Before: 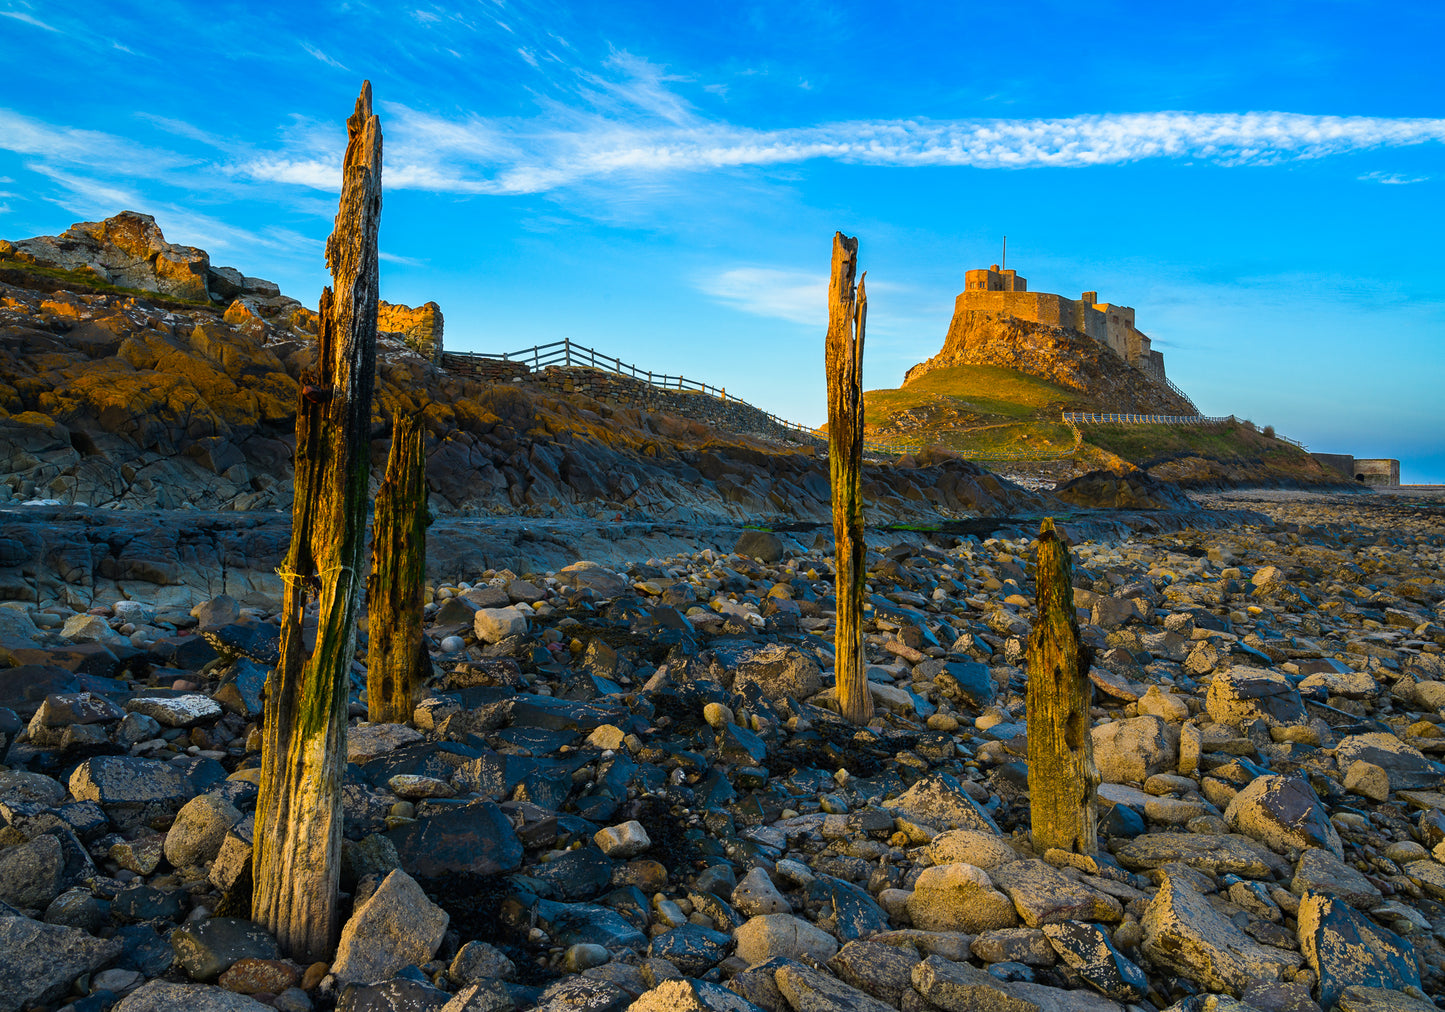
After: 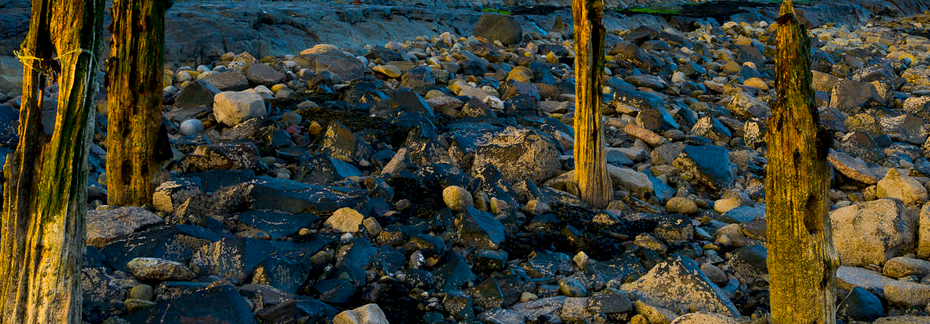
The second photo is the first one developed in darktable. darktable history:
exposure: black level correction 0.005, exposure 0.014 EV, compensate highlight preservation false
crop: left 18.091%, top 51.13%, right 17.525%, bottom 16.85%
